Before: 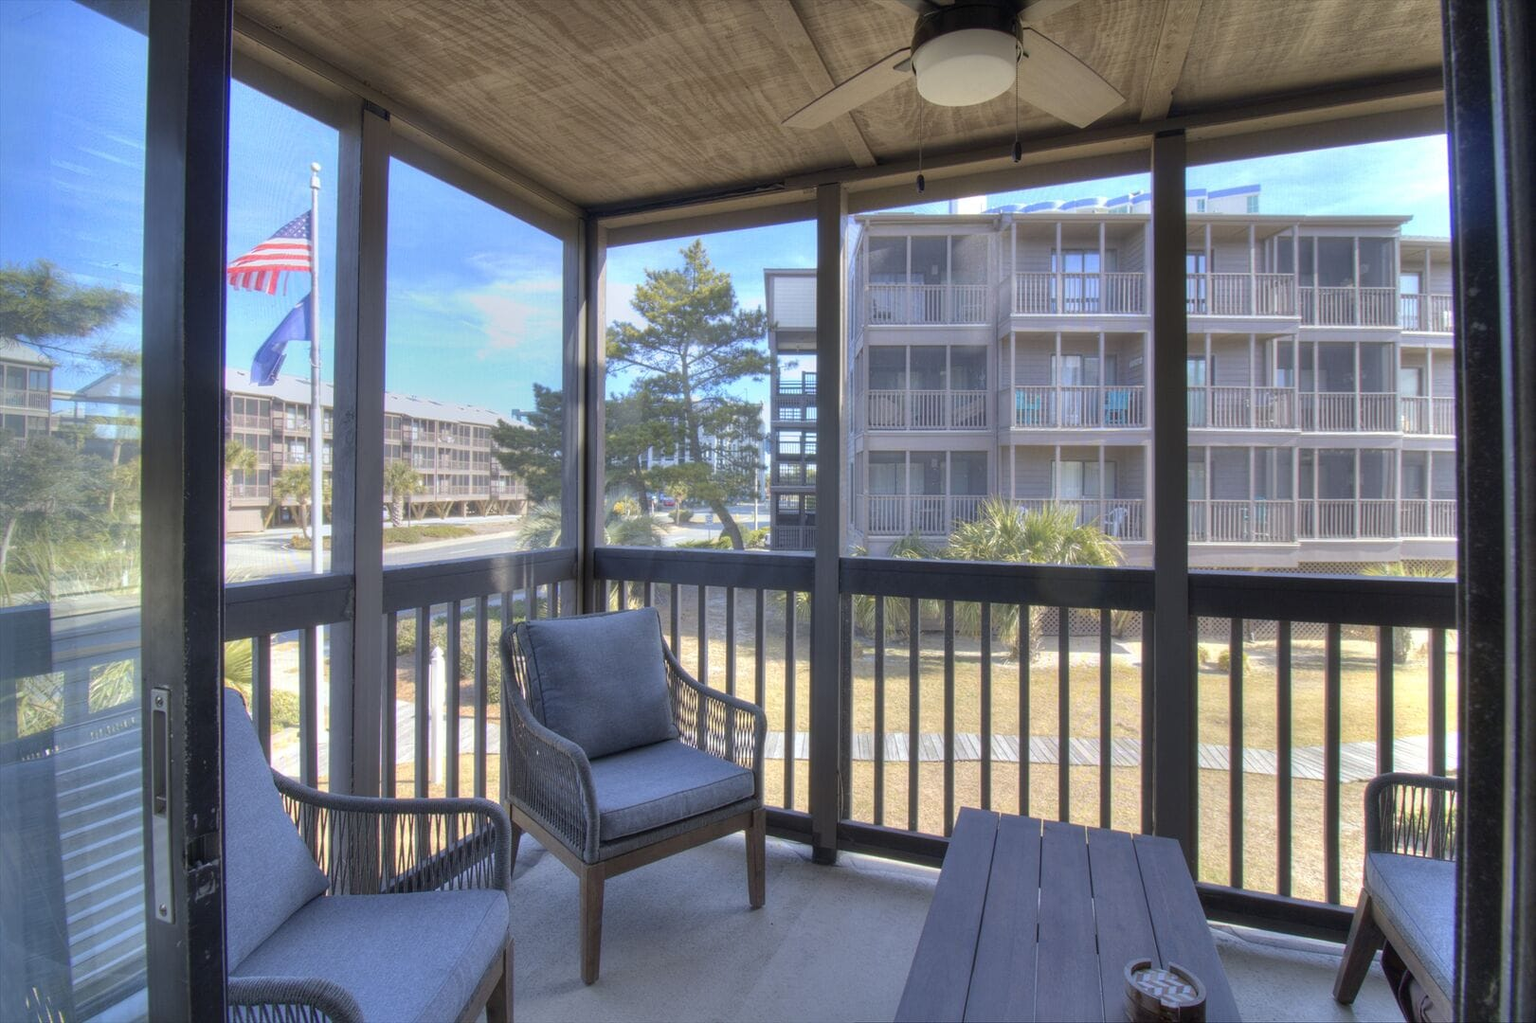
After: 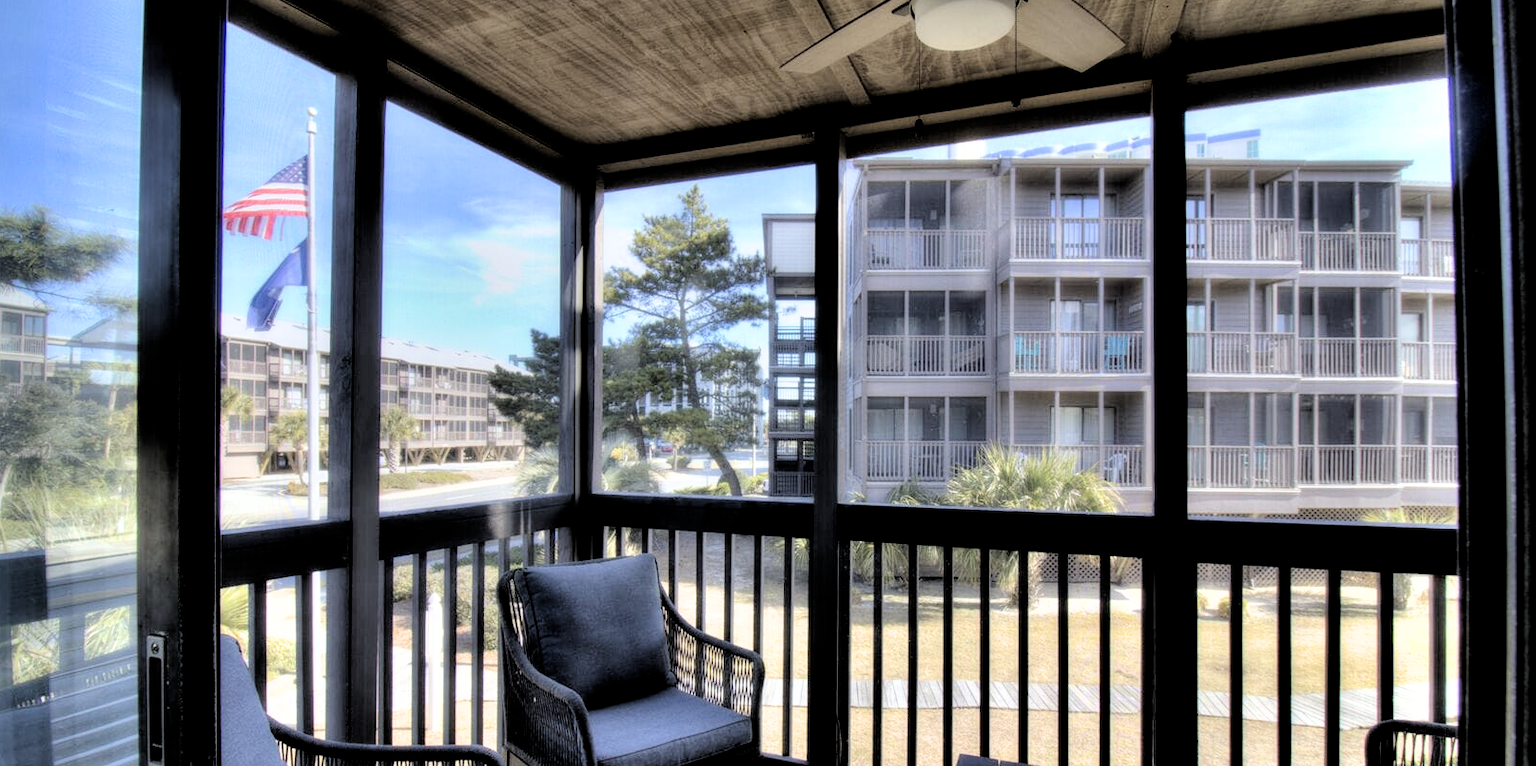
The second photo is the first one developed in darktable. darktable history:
crop: left 0.357%, top 5.493%, bottom 19.808%
filmic rgb: middle gray luminance 13.28%, black relative exposure -2.04 EV, white relative exposure 3.11 EV, target black luminance 0%, hardness 1.81, latitude 58.72%, contrast 1.732, highlights saturation mix 5.73%, shadows ↔ highlights balance -36.87%
contrast equalizer: y [[0.514, 0.573, 0.581, 0.508, 0.5, 0.5], [0.5 ×6], [0.5 ×6], [0 ×6], [0 ×6]]
